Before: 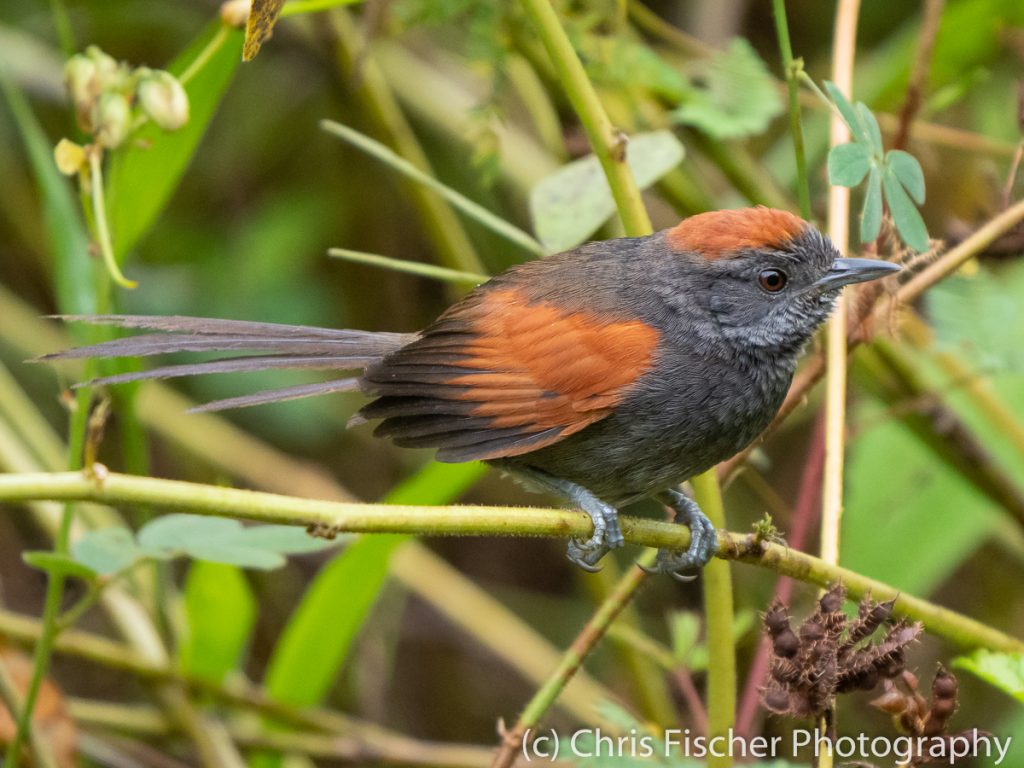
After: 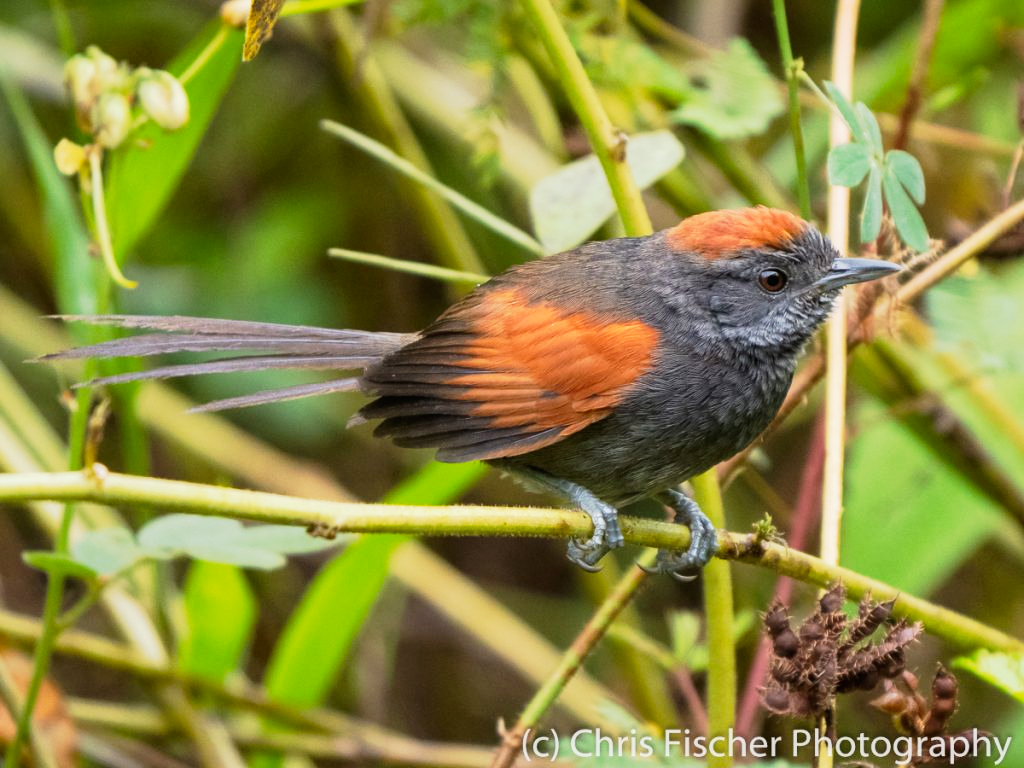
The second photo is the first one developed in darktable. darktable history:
tone curve: curves: ch0 [(0, 0.006) (0.037, 0.022) (0.123, 0.105) (0.19, 0.173) (0.277, 0.279) (0.474, 0.517) (0.597, 0.662) (0.687, 0.774) (0.855, 0.891) (1, 0.982)]; ch1 [(0, 0) (0.243, 0.245) (0.422, 0.415) (0.493, 0.498) (0.508, 0.503) (0.531, 0.55) (0.551, 0.582) (0.626, 0.672) (0.694, 0.732) (1, 1)]; ch2 [(0, 0) (0.249, 0.216) (0.356, 0.329) (0.424, 0.442) (0.476, 0.477) (0.498, 0.503) (0.517, 0.524) (0.532, 0.547) (0.562, 0.592) (0.614, 0.657) (0.706, 0.748) (0.808, 0.809) (0.991, 0.968)], preserve colors none
